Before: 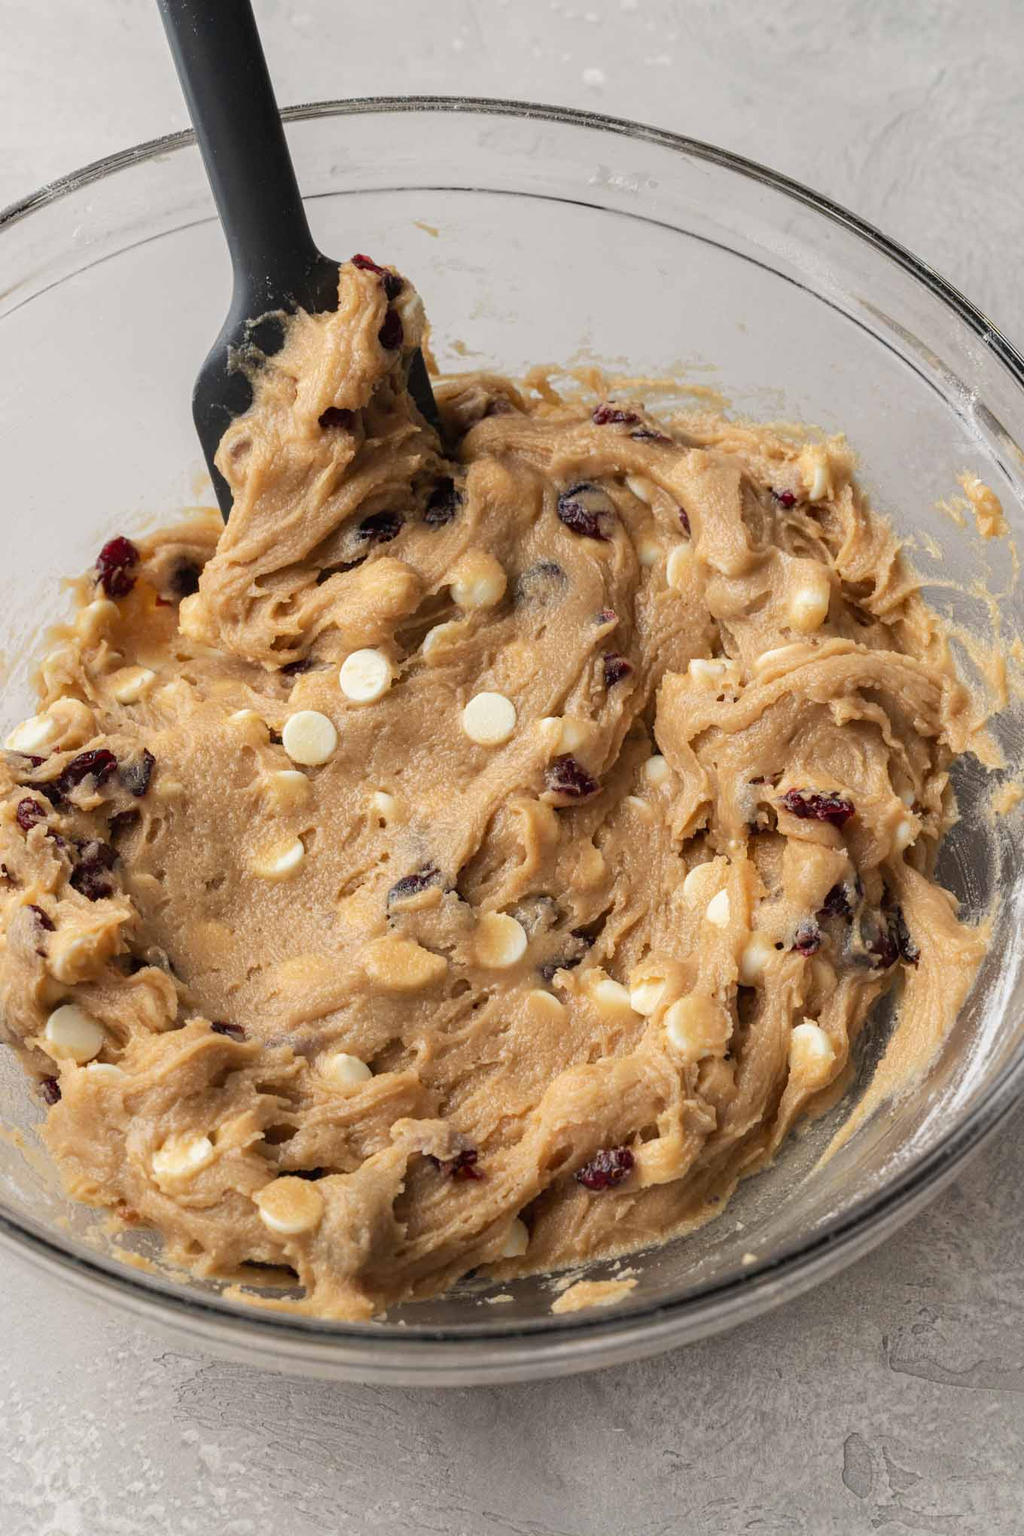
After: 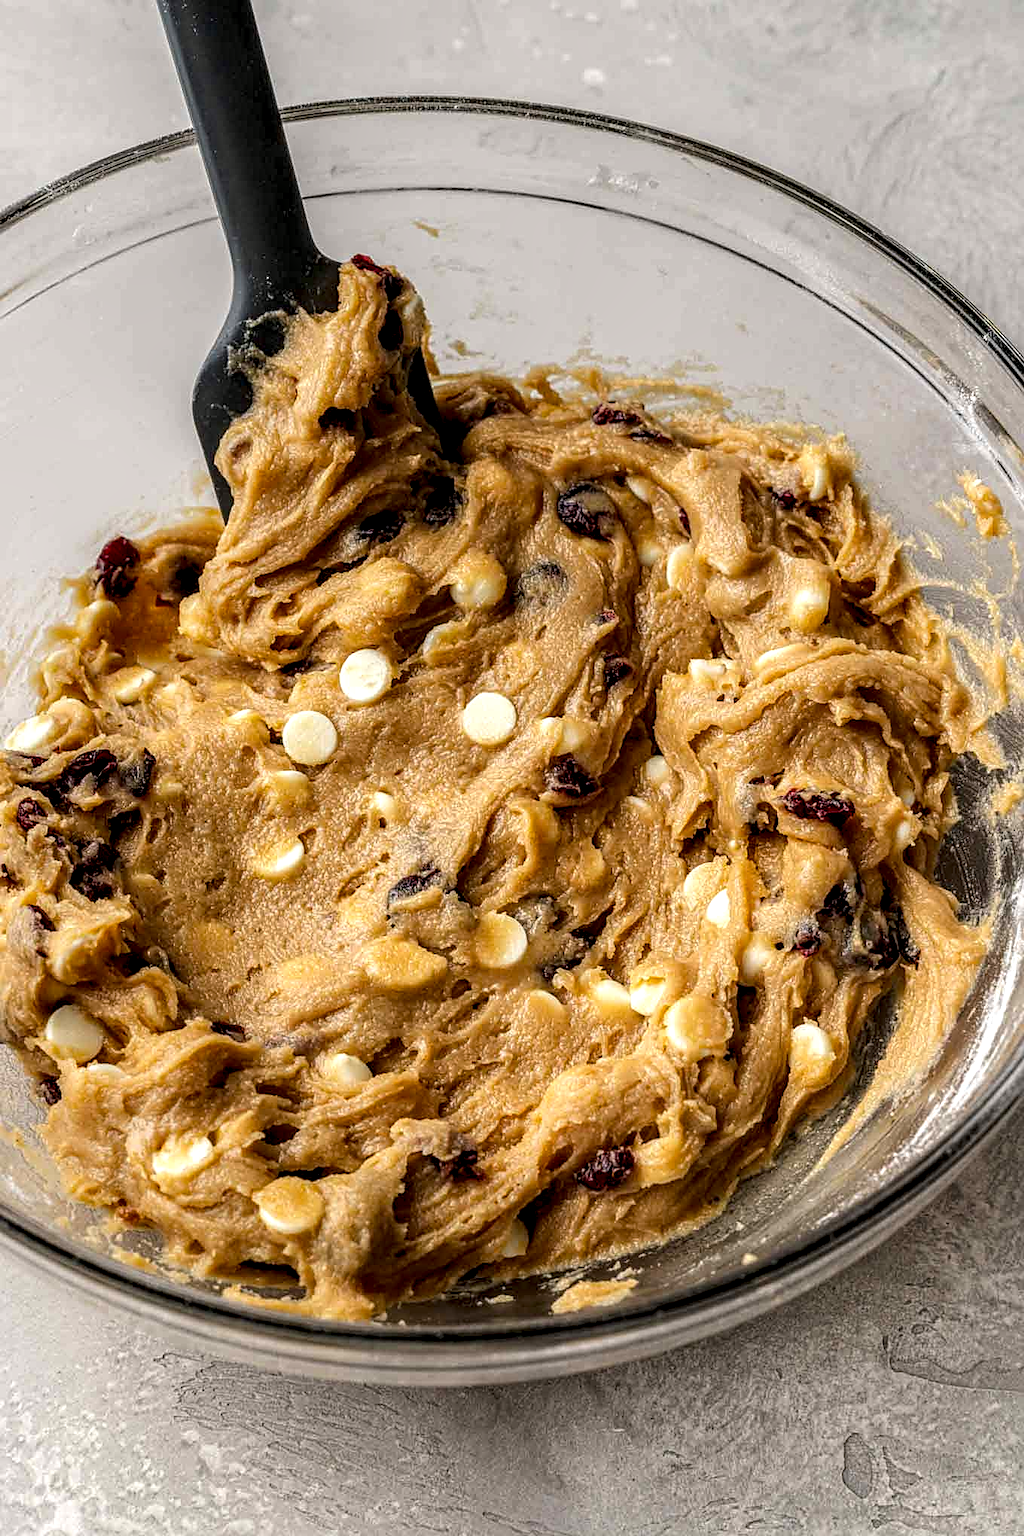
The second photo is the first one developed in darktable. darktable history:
local contrast: highlights 13%, shadows 40%, detail 183%, midtone range 0.476
sharpen: on, module defaults
color balance rgb: shadows lift › chroma 0.975%, shadows lift › hue 112.5°, perceptual saturation grading › global saturation 30.313%
